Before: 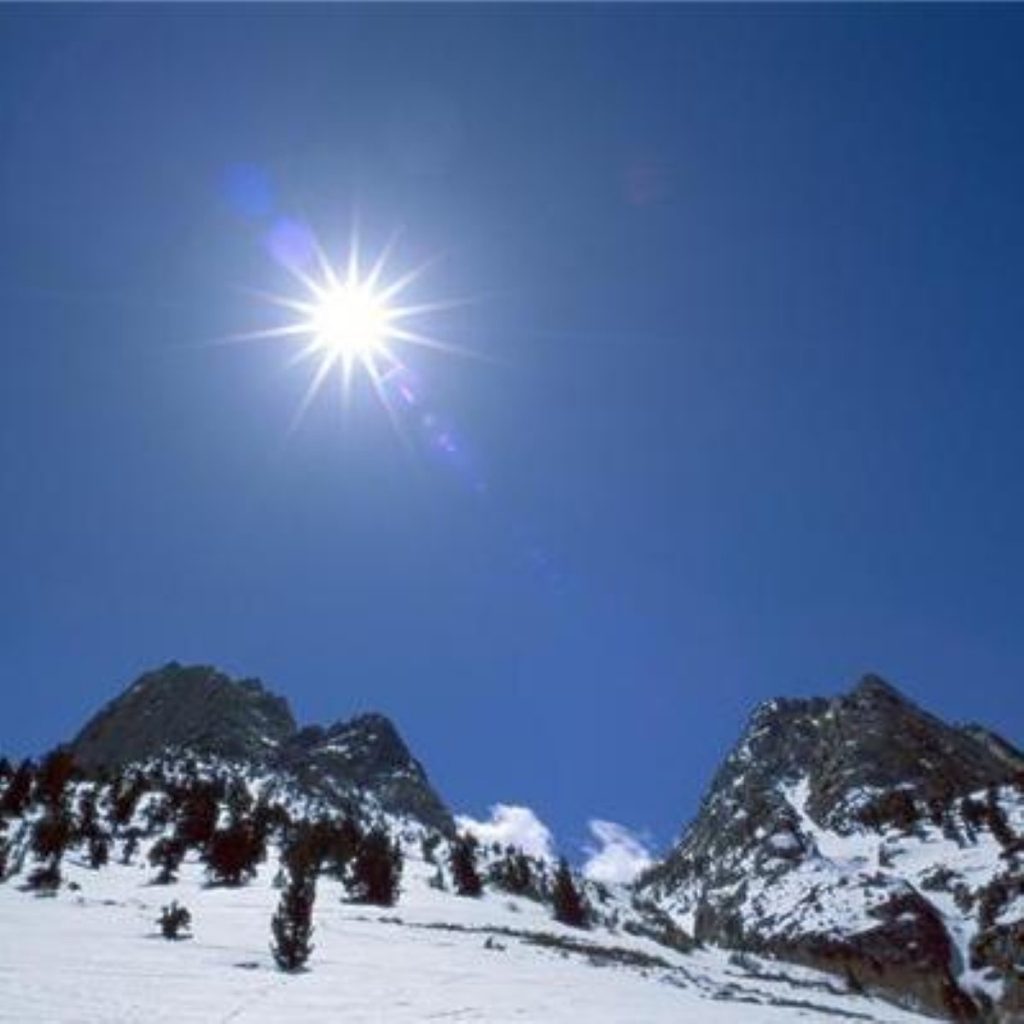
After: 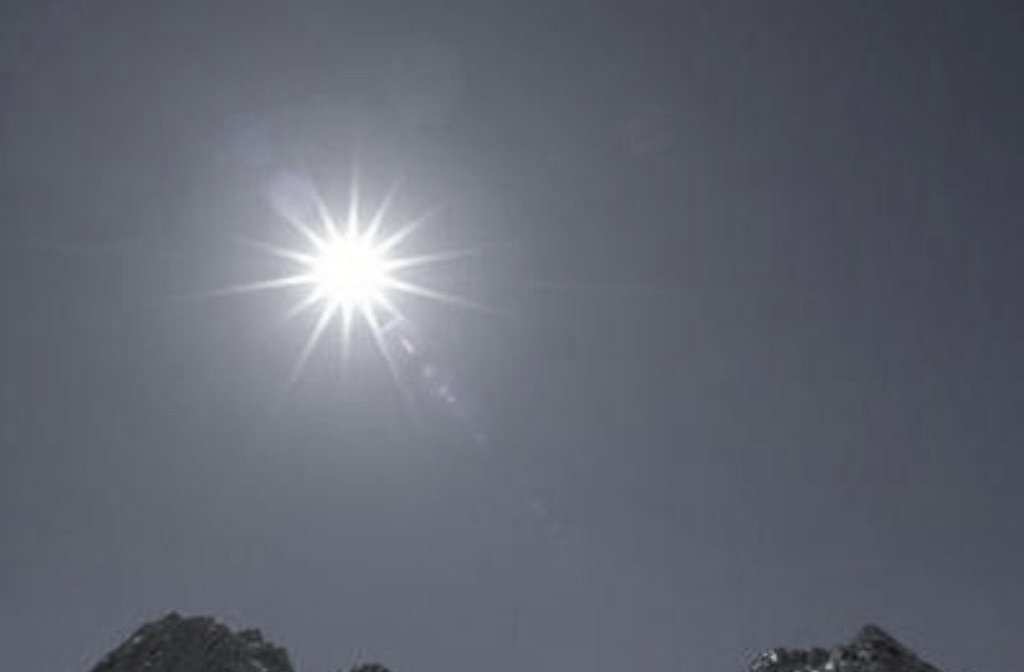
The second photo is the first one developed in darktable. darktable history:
tone equalizer: on, module defaults
color correction: saturation 0.2
crop and rotate: top 4.848%, bottom 29.503%
